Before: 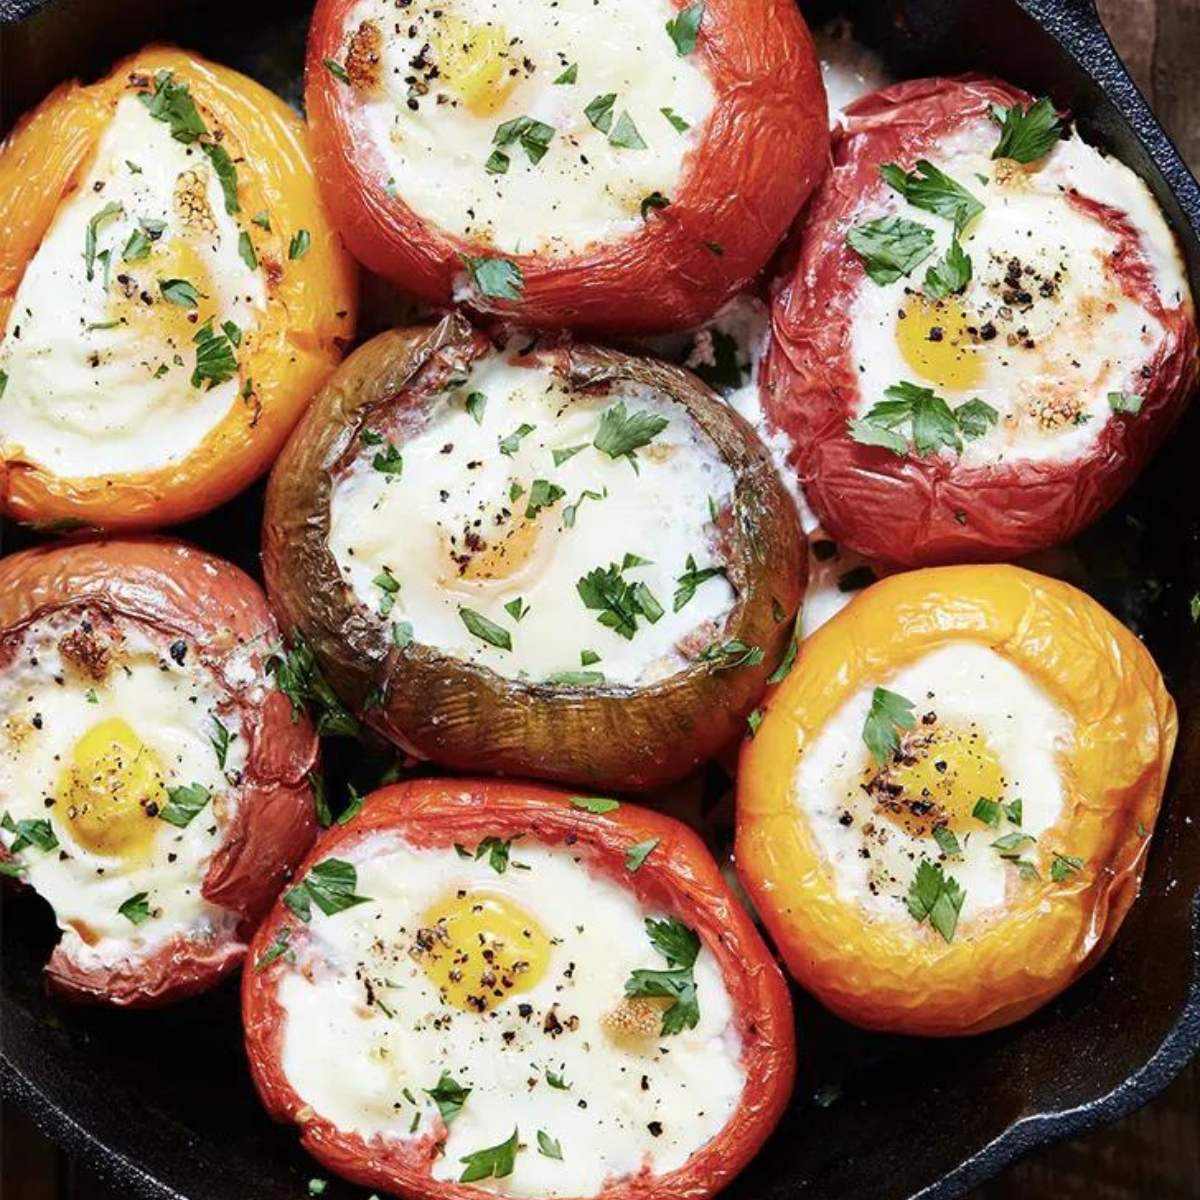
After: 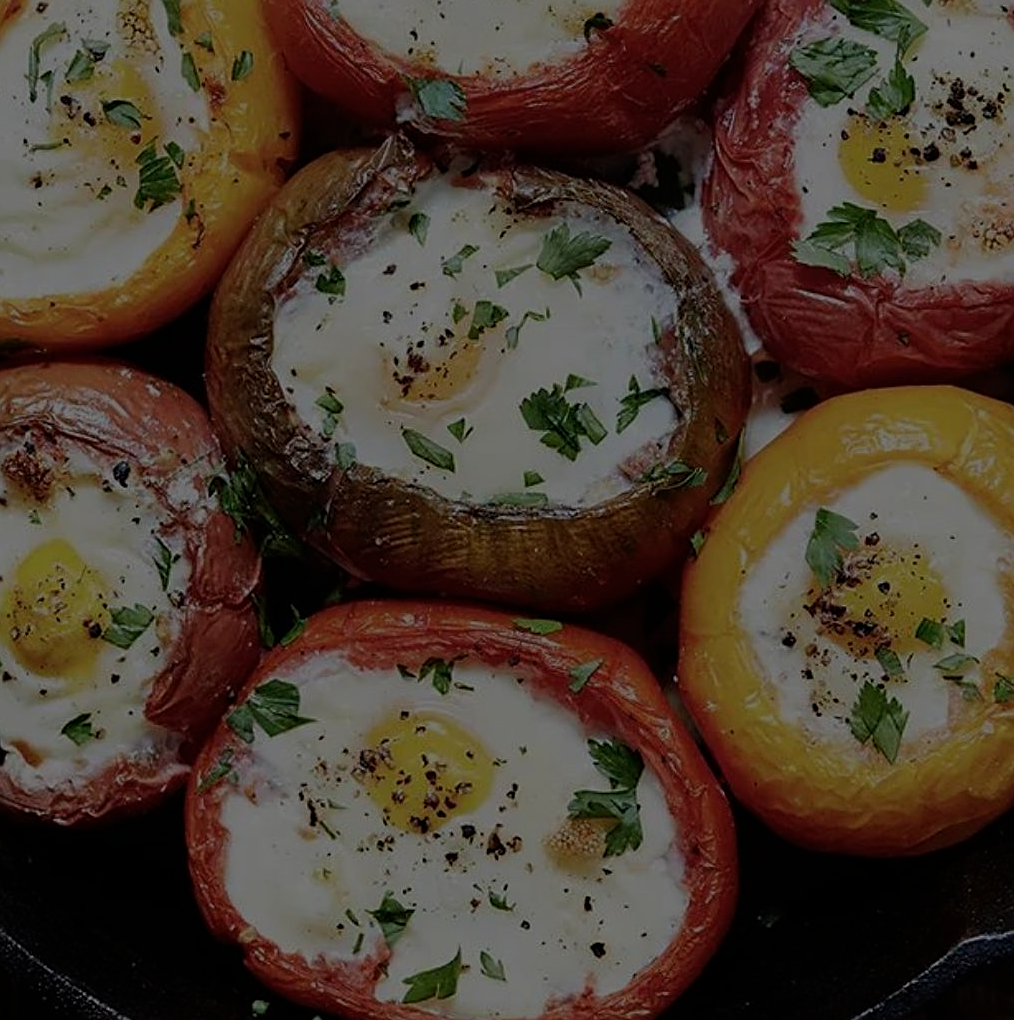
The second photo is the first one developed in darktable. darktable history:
tone equalizer: edges refinement/feathering 500, mask exposure compensation -1.57 EV, preserve details no
crop and rotate: left 4.761%, top 14.973%, right 10.687%
exposure: exposure -2.421 EV, compensate highlight preservation false
sharpen: on, module defaults
